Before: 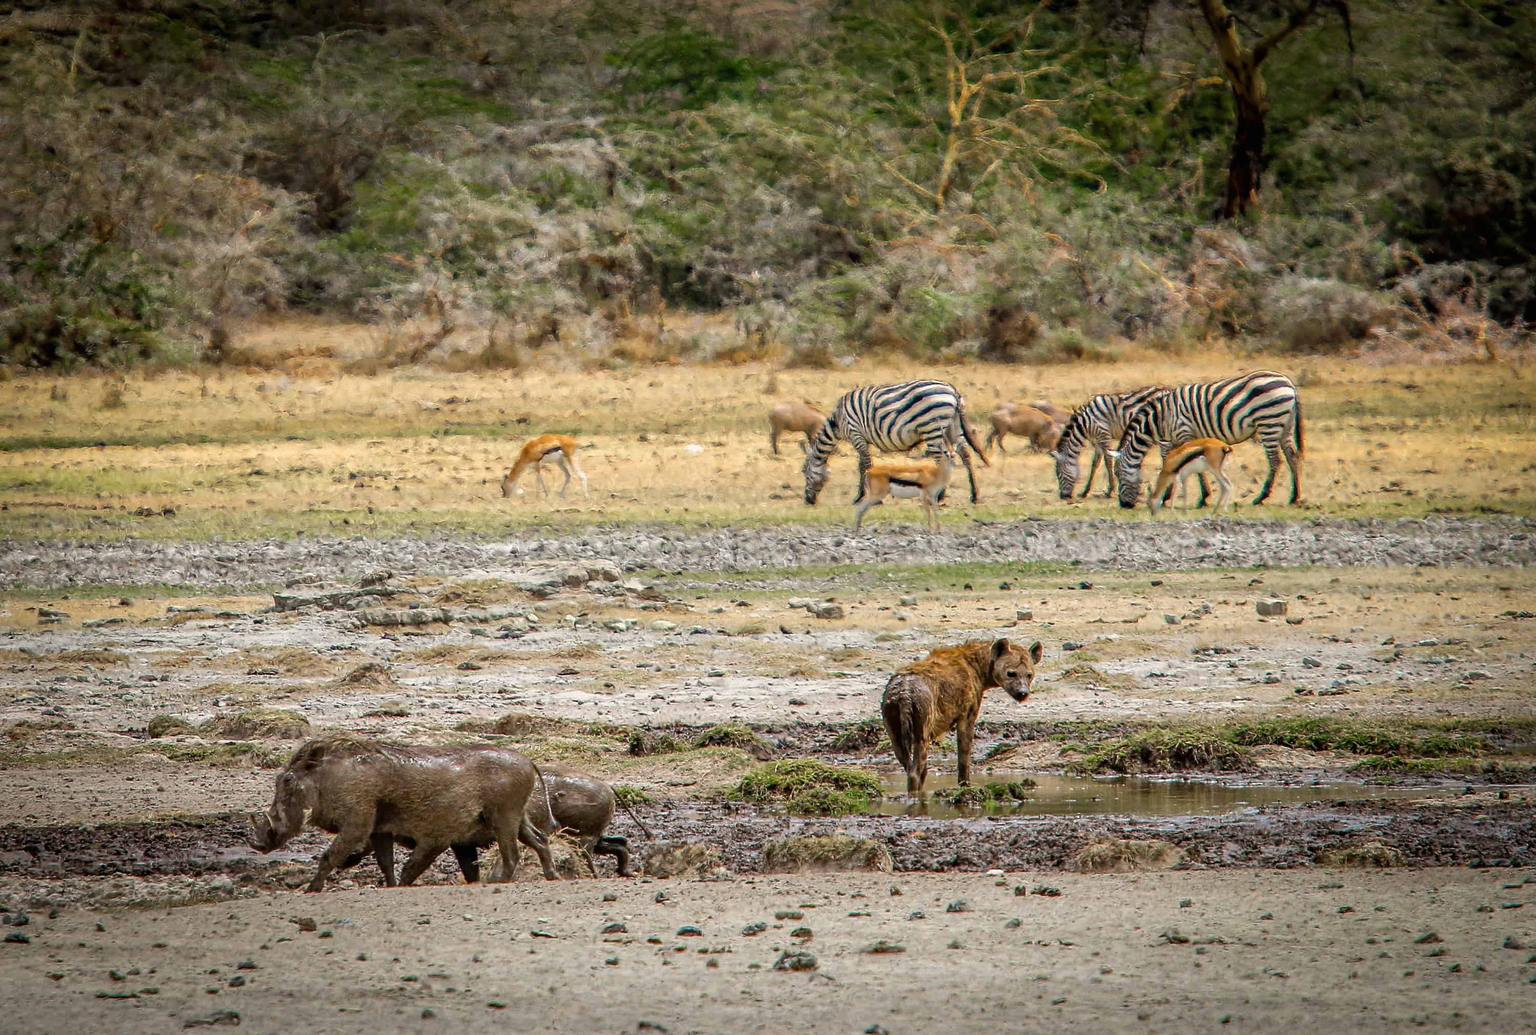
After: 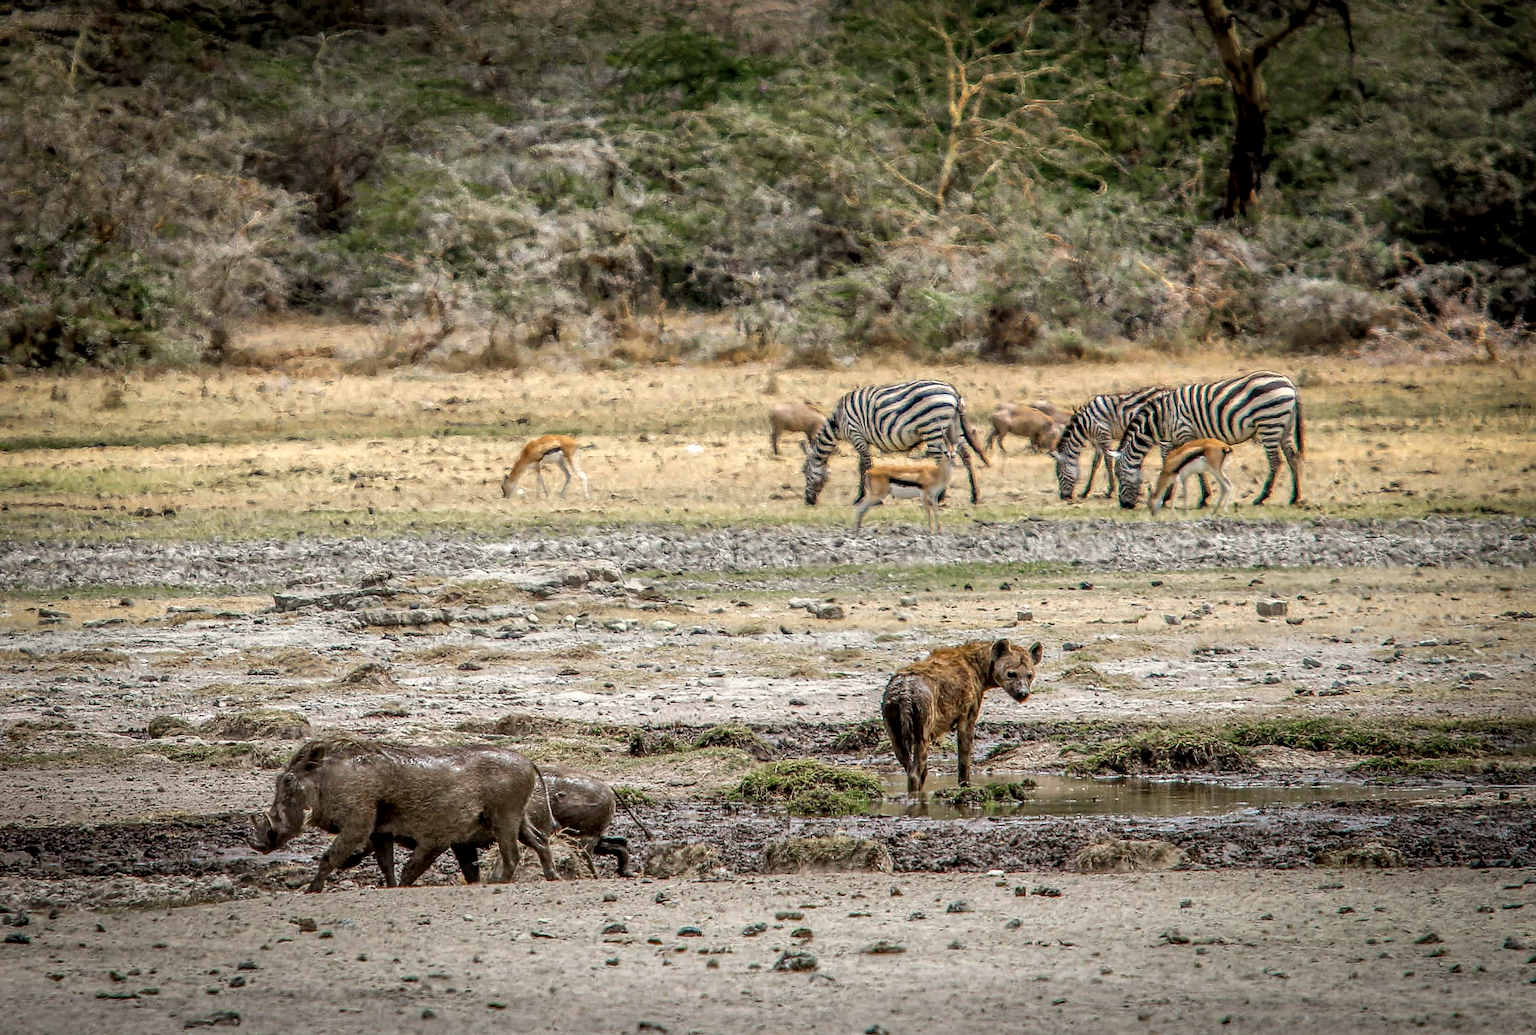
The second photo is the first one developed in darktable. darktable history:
color correction: saturation 0.8
local contrast: detail 130%
